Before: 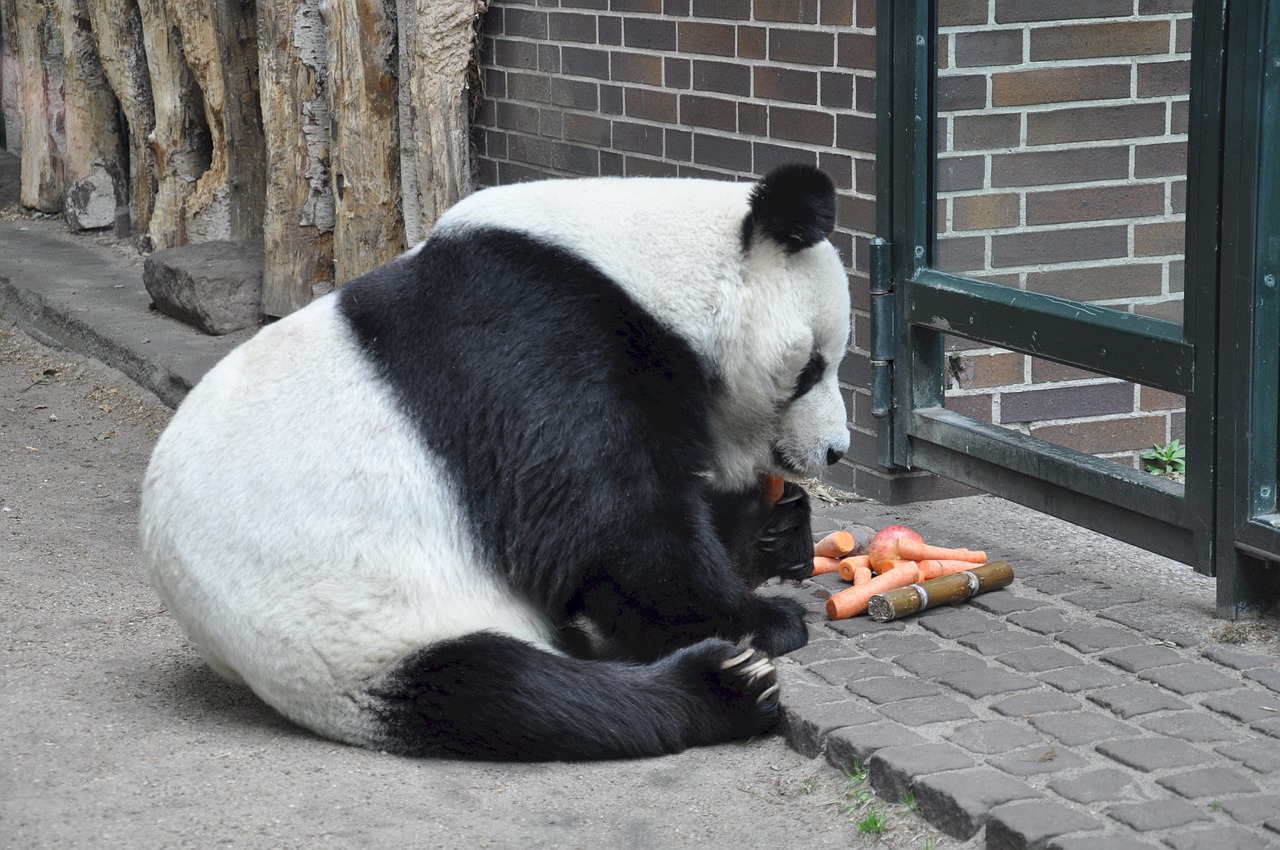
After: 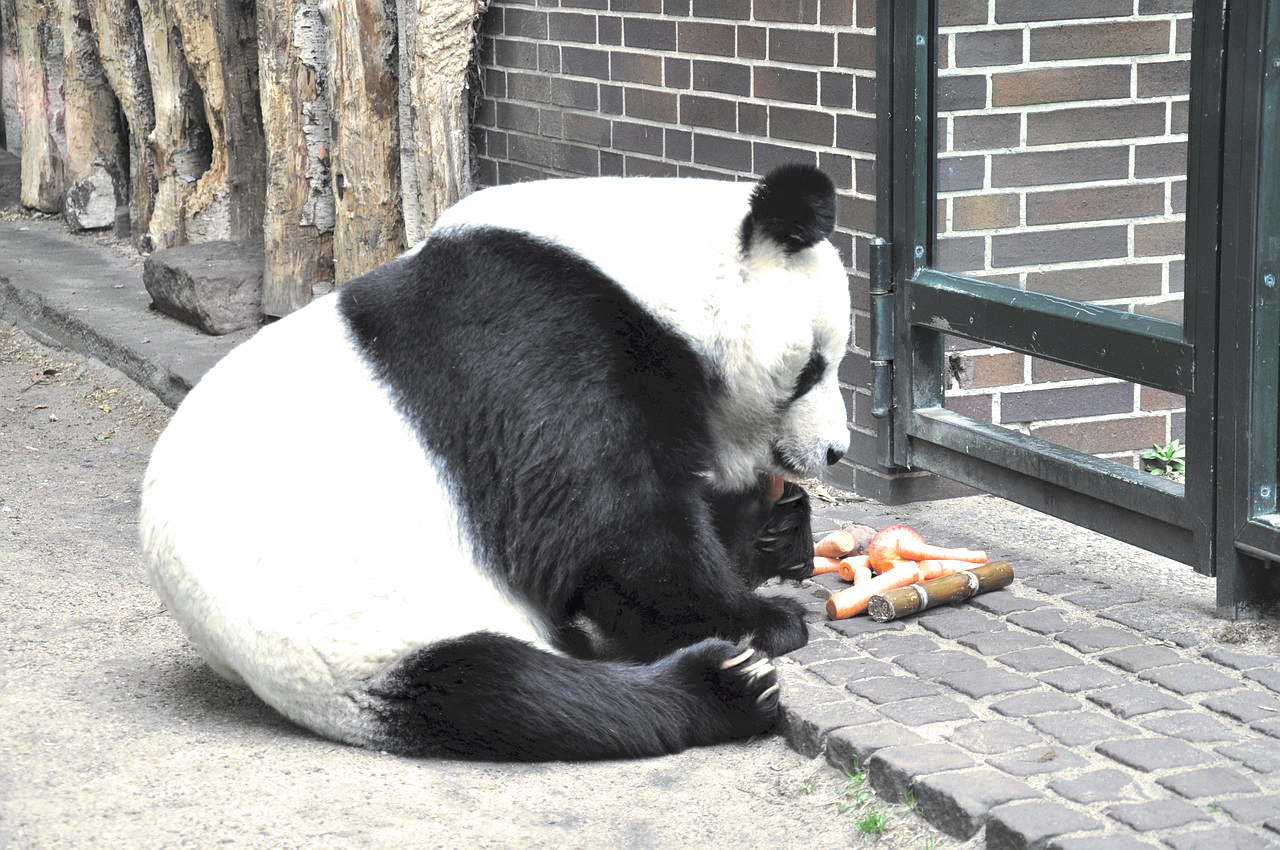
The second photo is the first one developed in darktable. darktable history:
exposure: black level correction 0, exposure 0.9 EV, compensate highlight preservation false
split-toning: shadows › hue 43.2°, shadows › saturation 0, highlights › hue 50.4°, highlights › saturation 1
